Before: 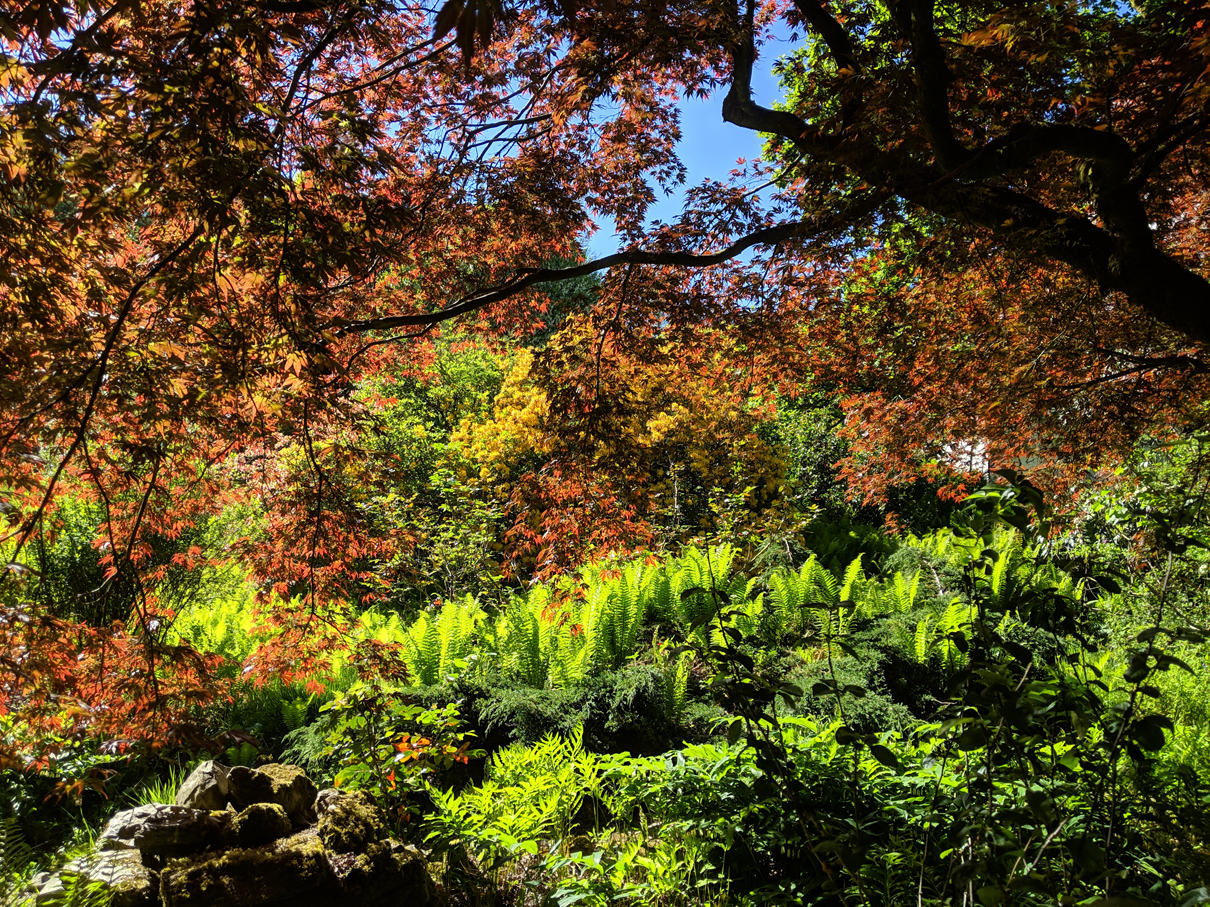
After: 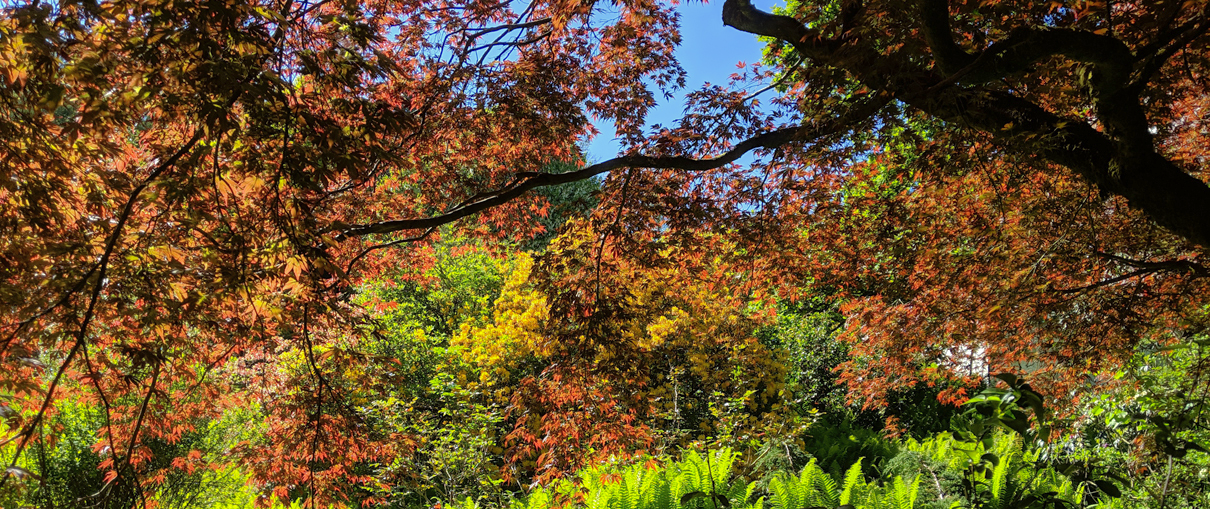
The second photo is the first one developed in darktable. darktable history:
exposure: compensate highlight preservation false
shadows and highlights: on, module defaults
crop and rotate: top 10.605%, bottom 33.274%
